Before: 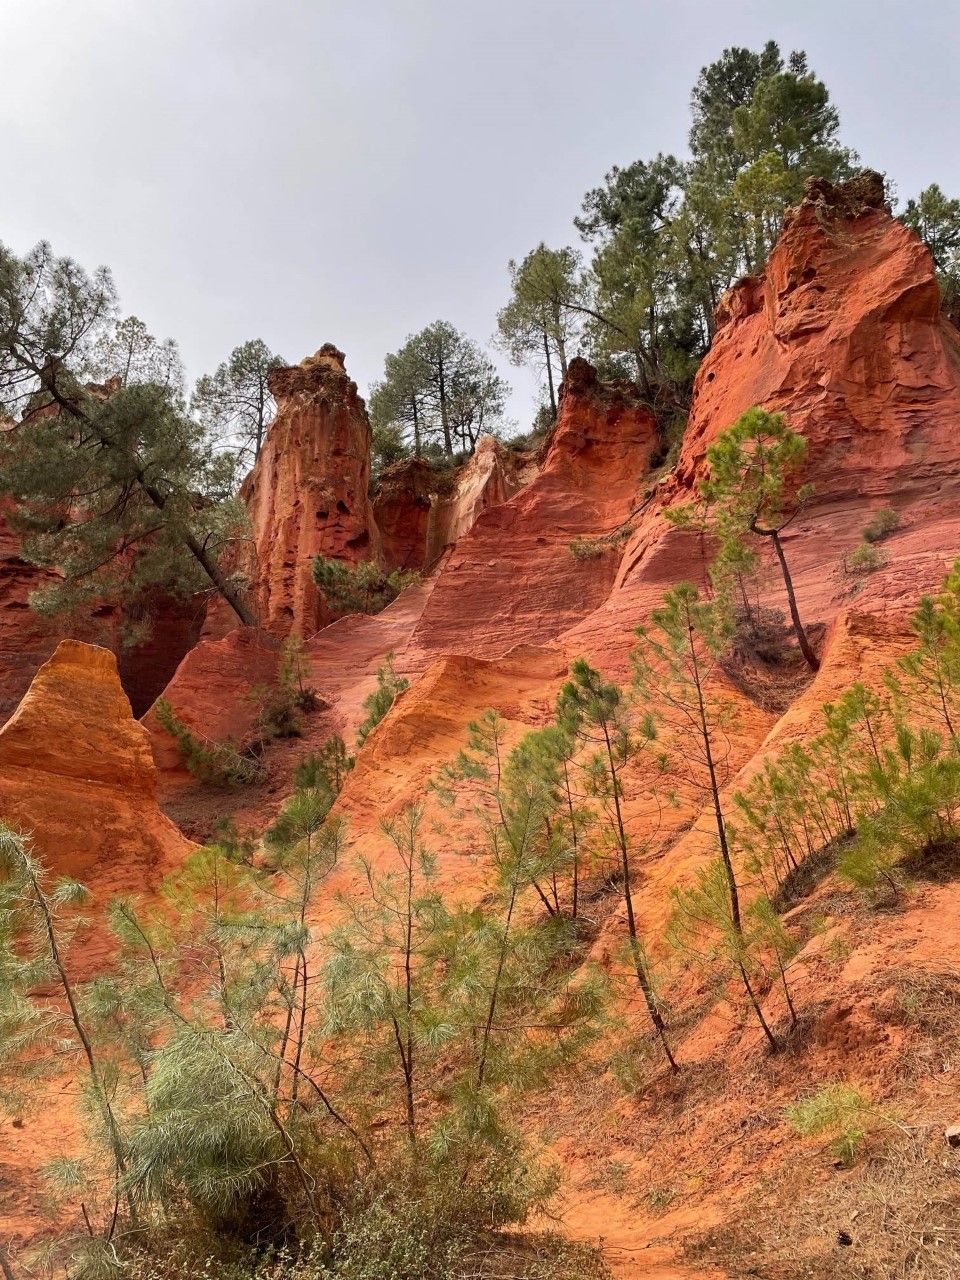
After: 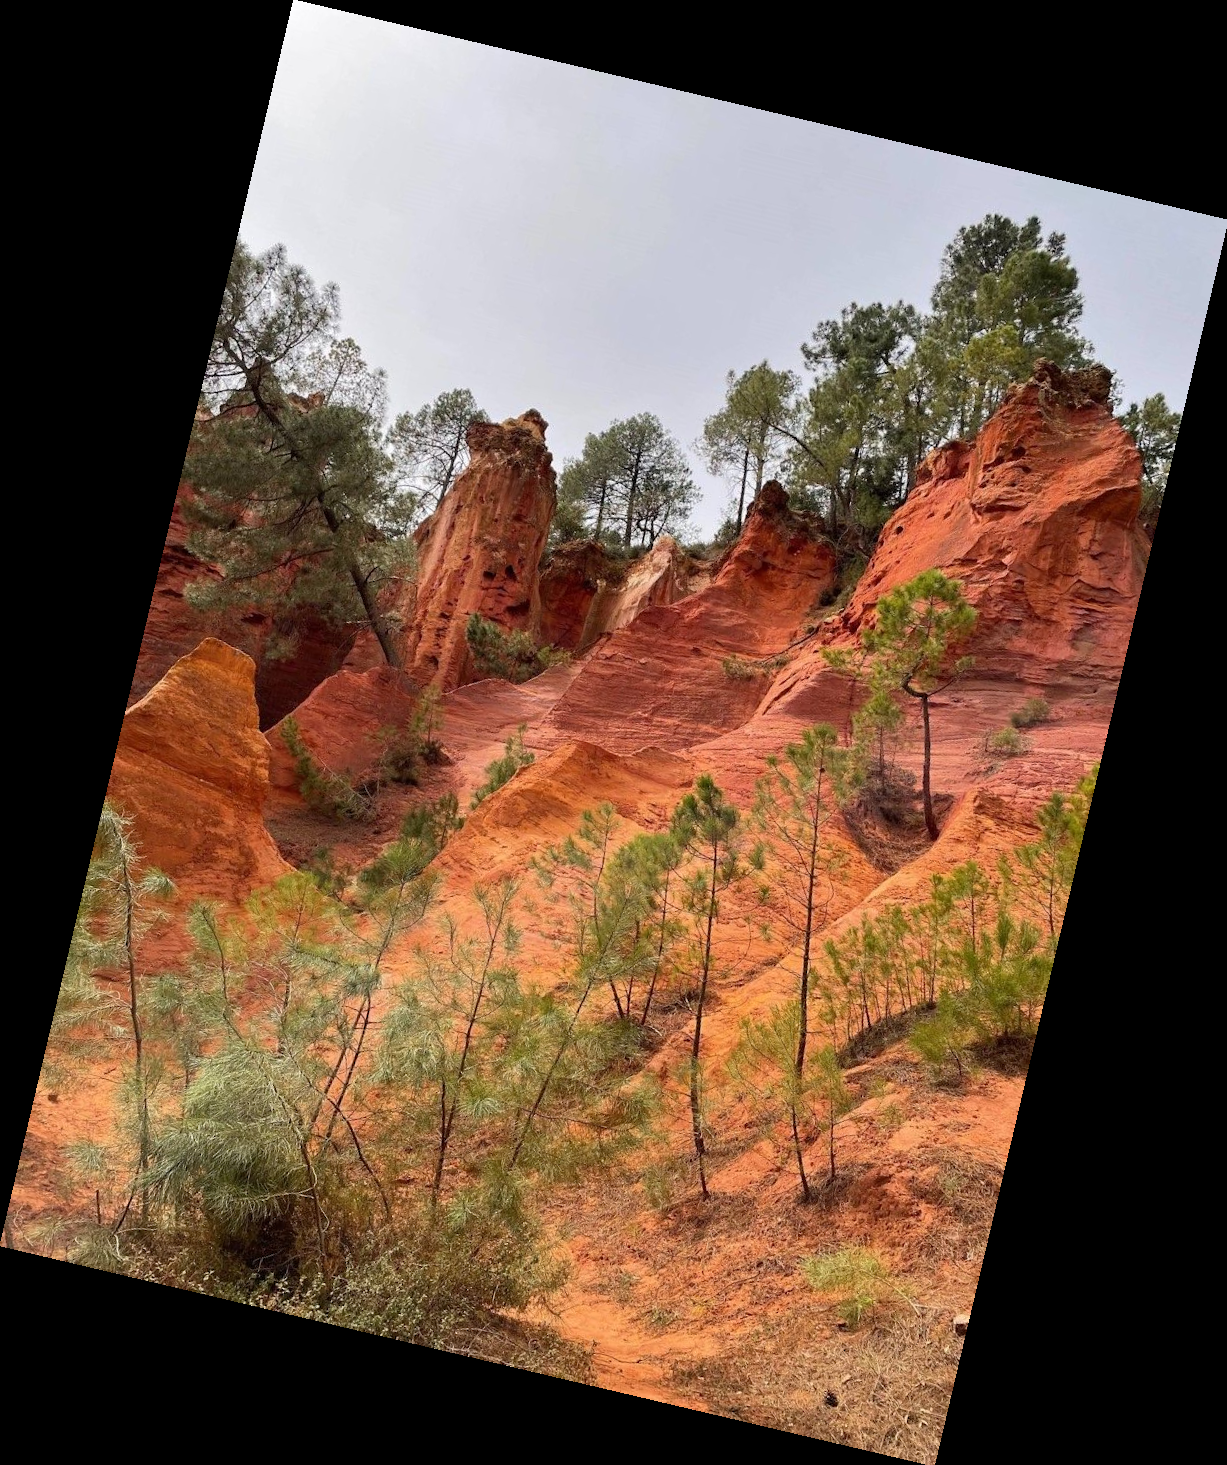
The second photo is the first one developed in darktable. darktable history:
rotate and perspective: rotation 13.27°, automatic cropping off
